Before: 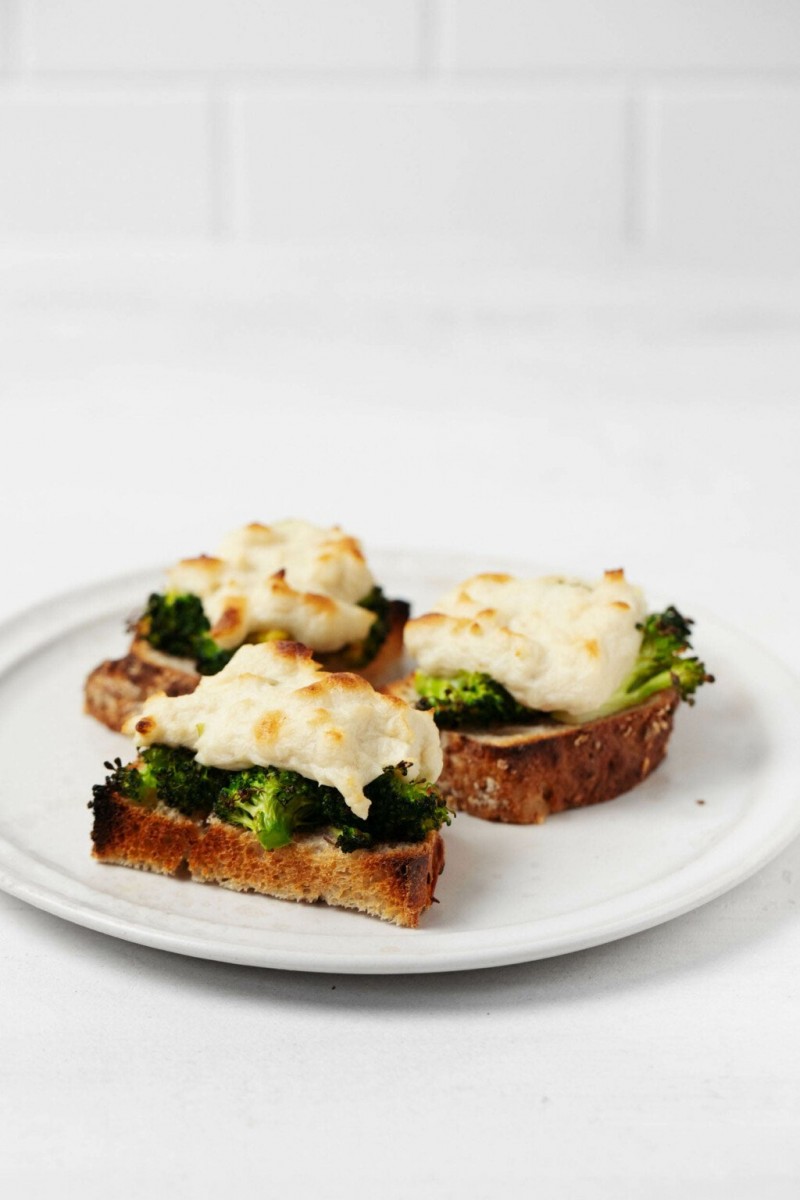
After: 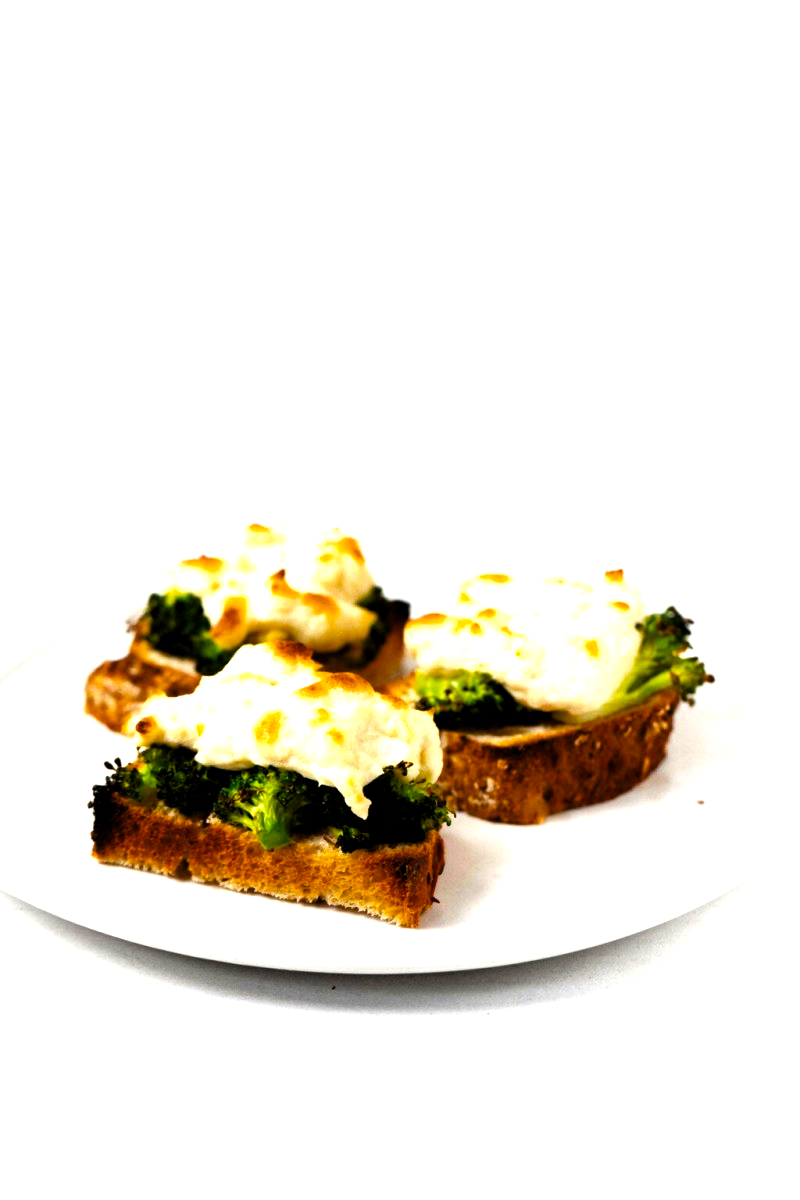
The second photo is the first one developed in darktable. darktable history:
color balance rgb: global offset › luminance -0.39%, perceptual saturation grading › global saturation 30.207%, global vibrance 9.598%, contrast 15.515%, saturation formula JzAzBz (2021)
tone equalizer: -8 EV -0.774 EV, -7 EV -0.711 EV, -6 EV -0.639 EV, -5 EV -0.411 EV, -3 EV 0.372 EV, -2 EV 0.6 EV, -1 EV 0.691 EV, +0 EV 0.762 EV
